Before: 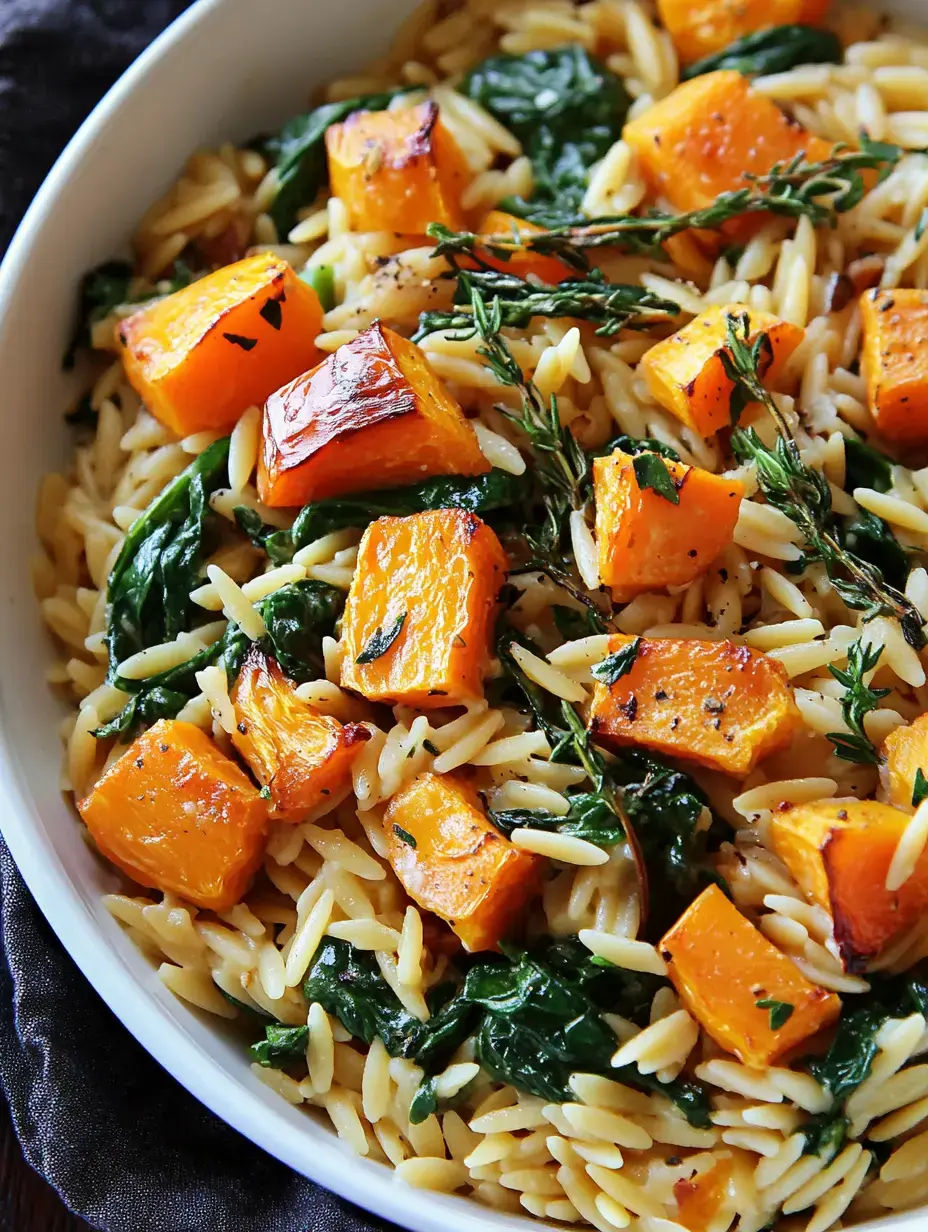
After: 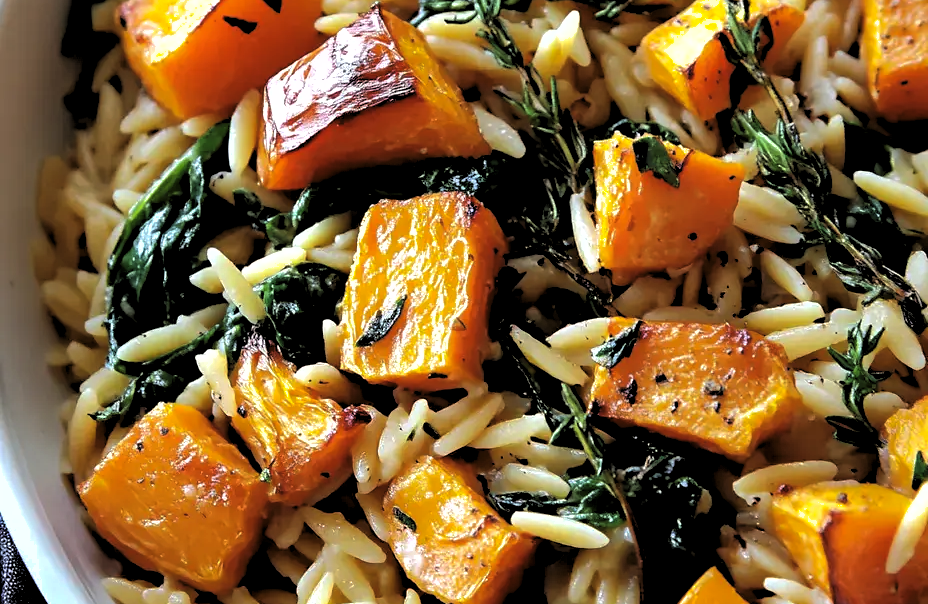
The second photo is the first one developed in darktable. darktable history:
crop and rotate: top 25.782%, bottom 25.152%
levels: levels [0.182, 0.542, 0.902]
shadows and highlights: on, module defaults
